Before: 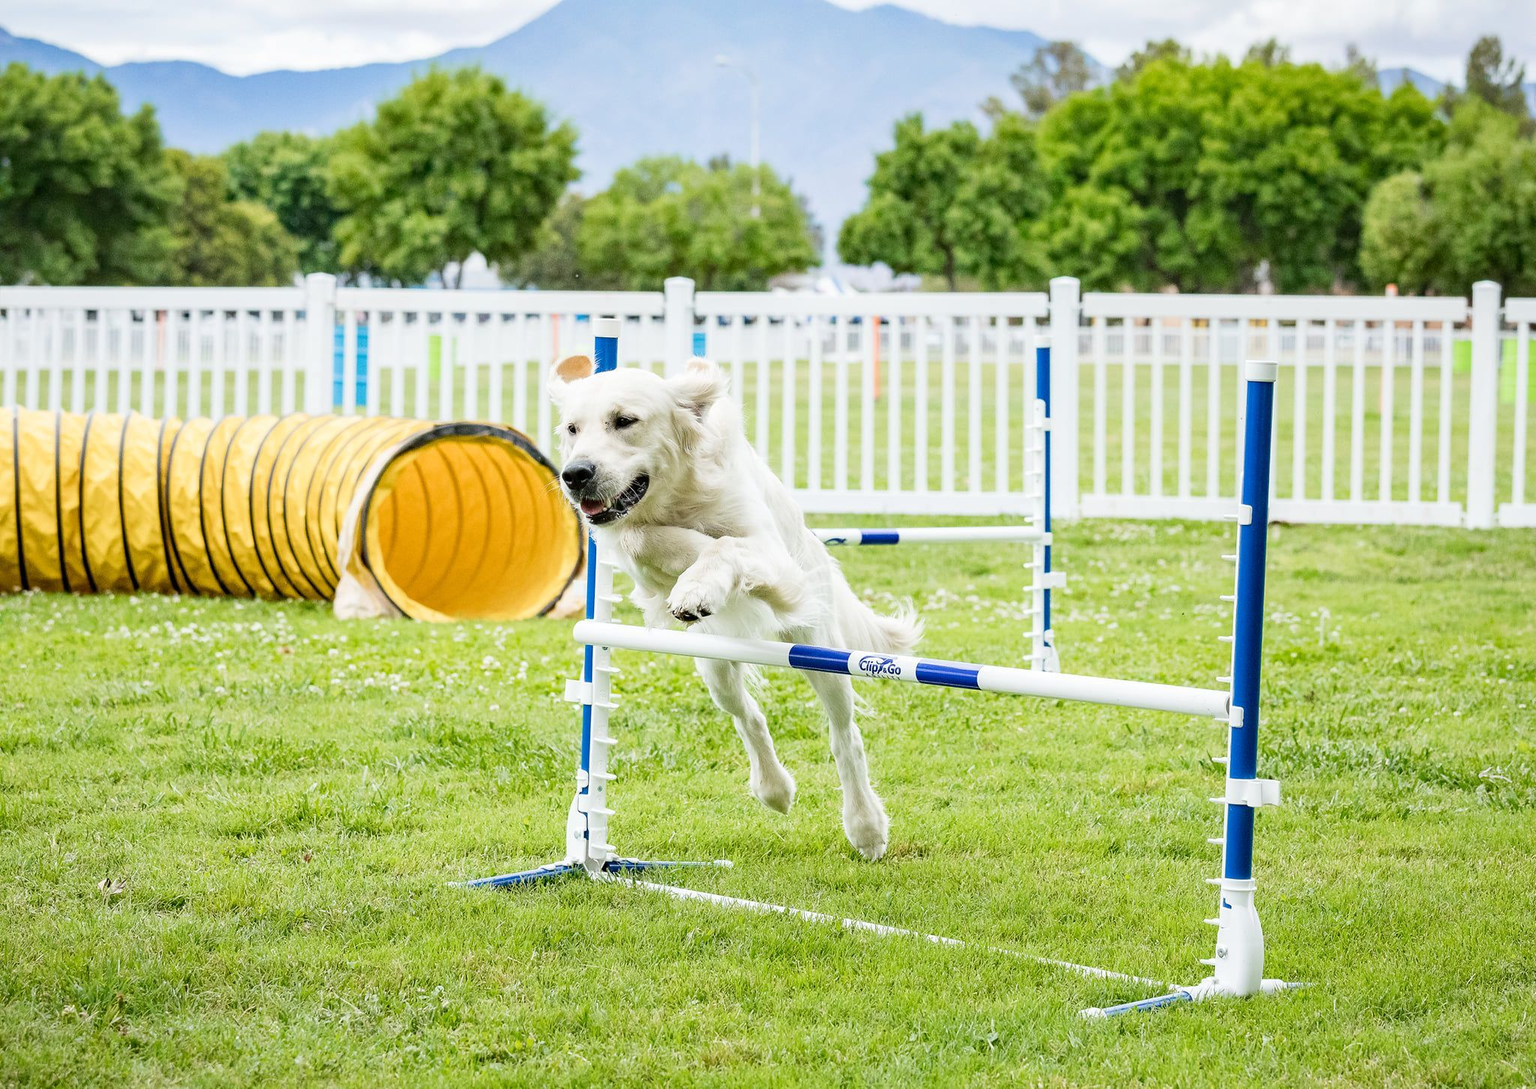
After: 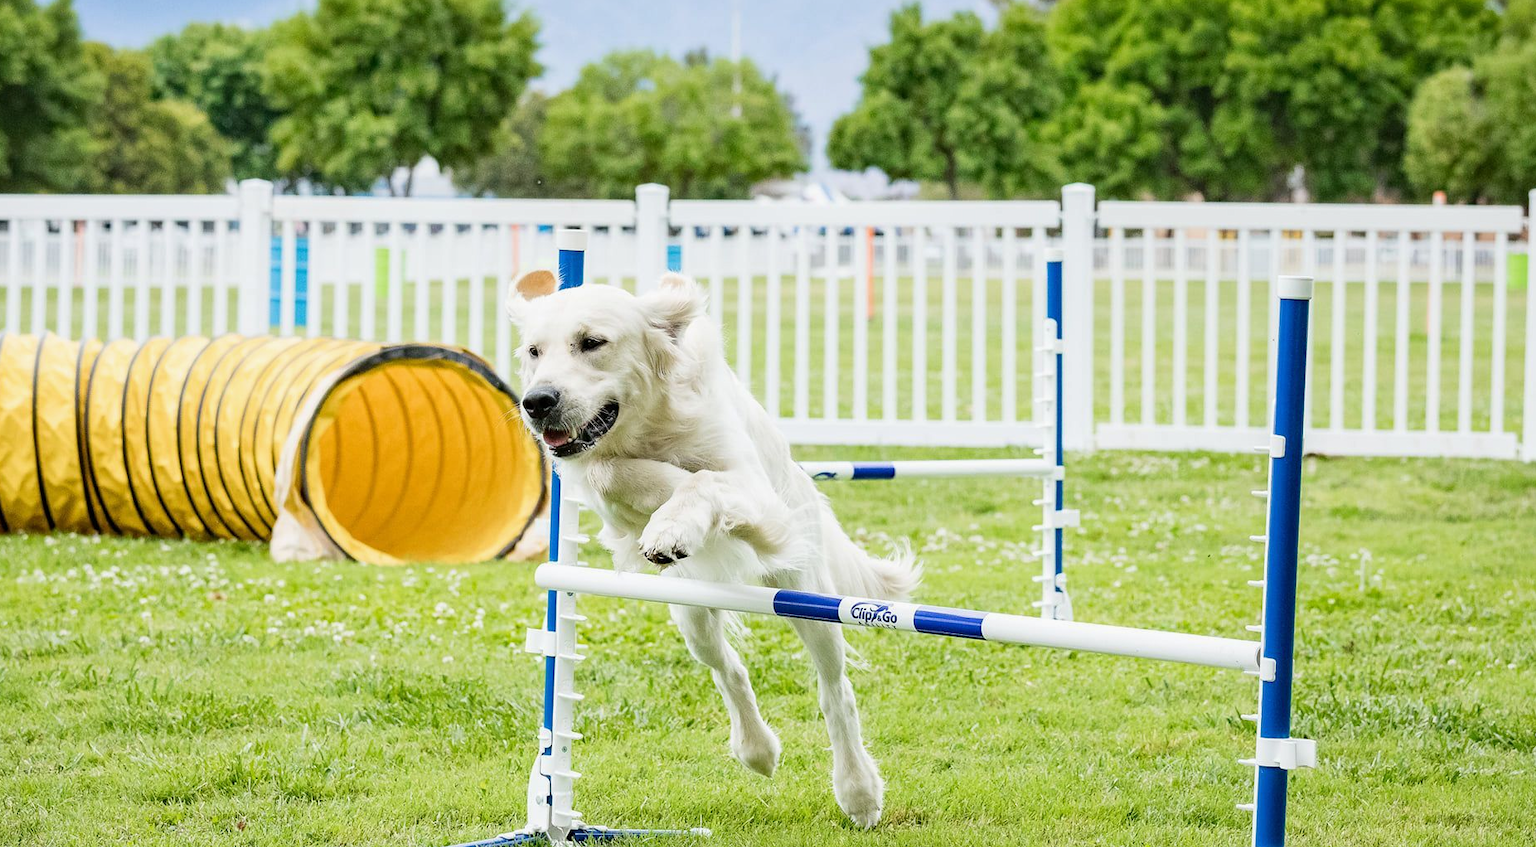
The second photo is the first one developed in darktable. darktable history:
crop: left 5.816%, top 10.219%, right 3.698%, bottom 19.317%
exposure: exposure -0.064 EV, compensate highlight preservation false
